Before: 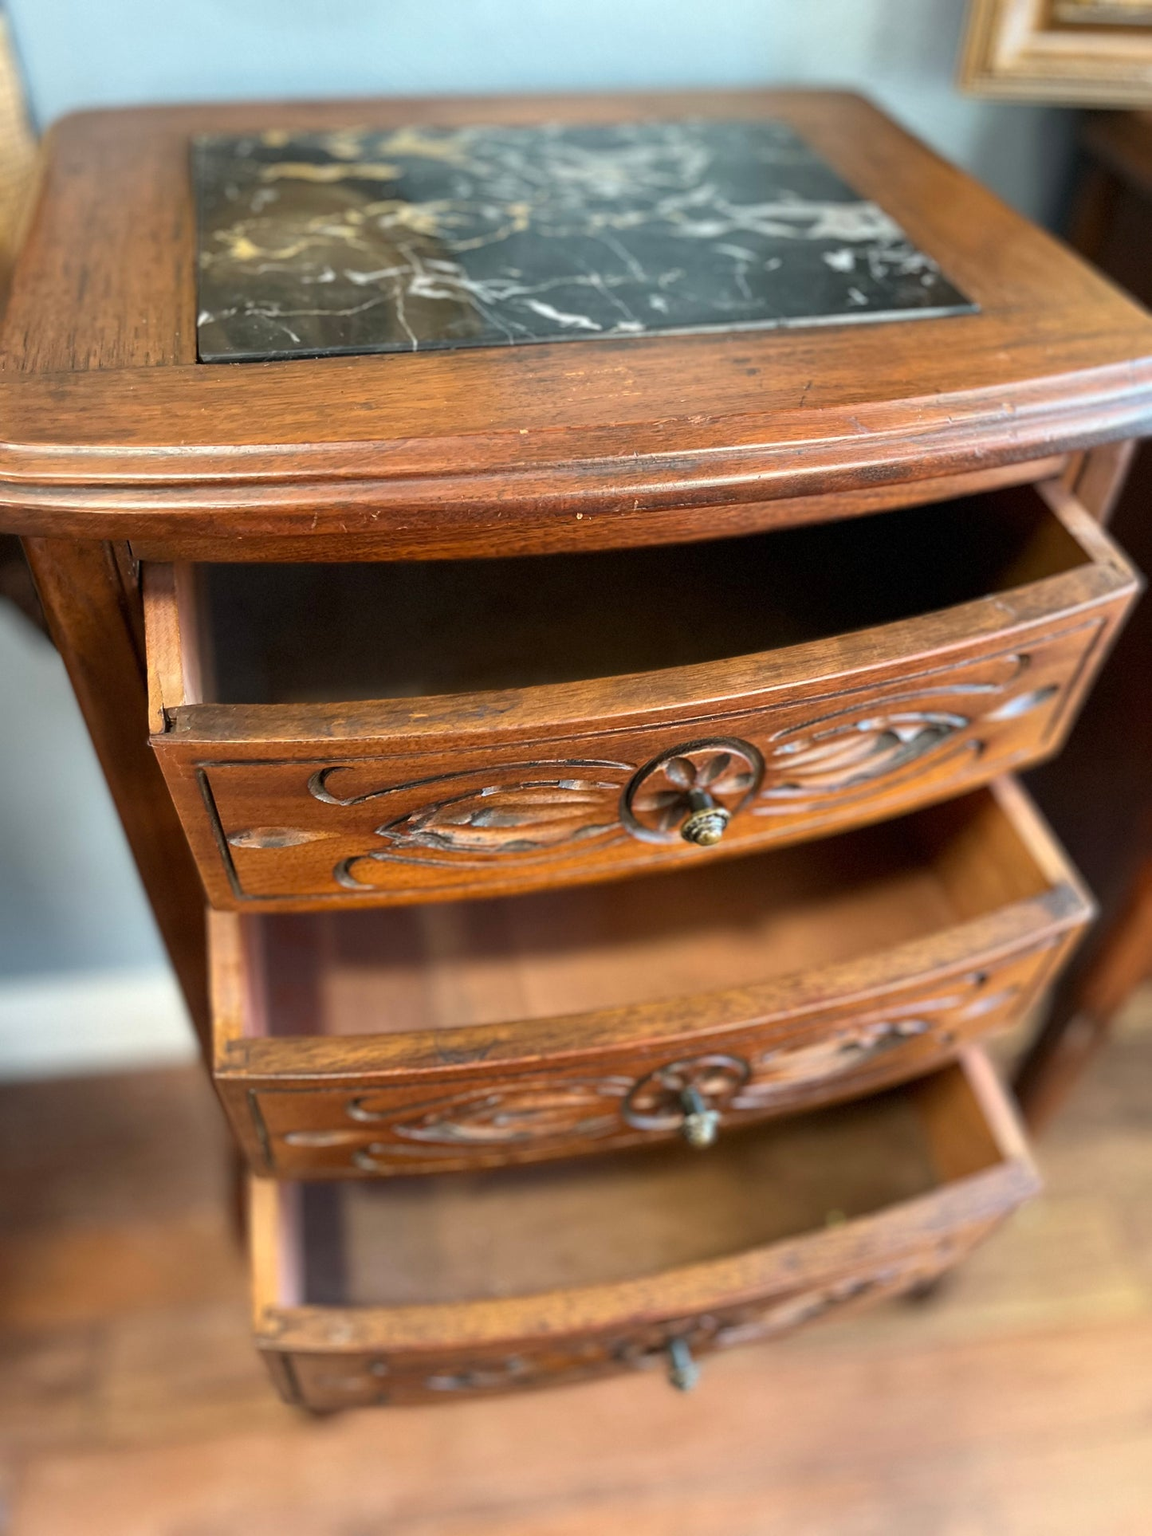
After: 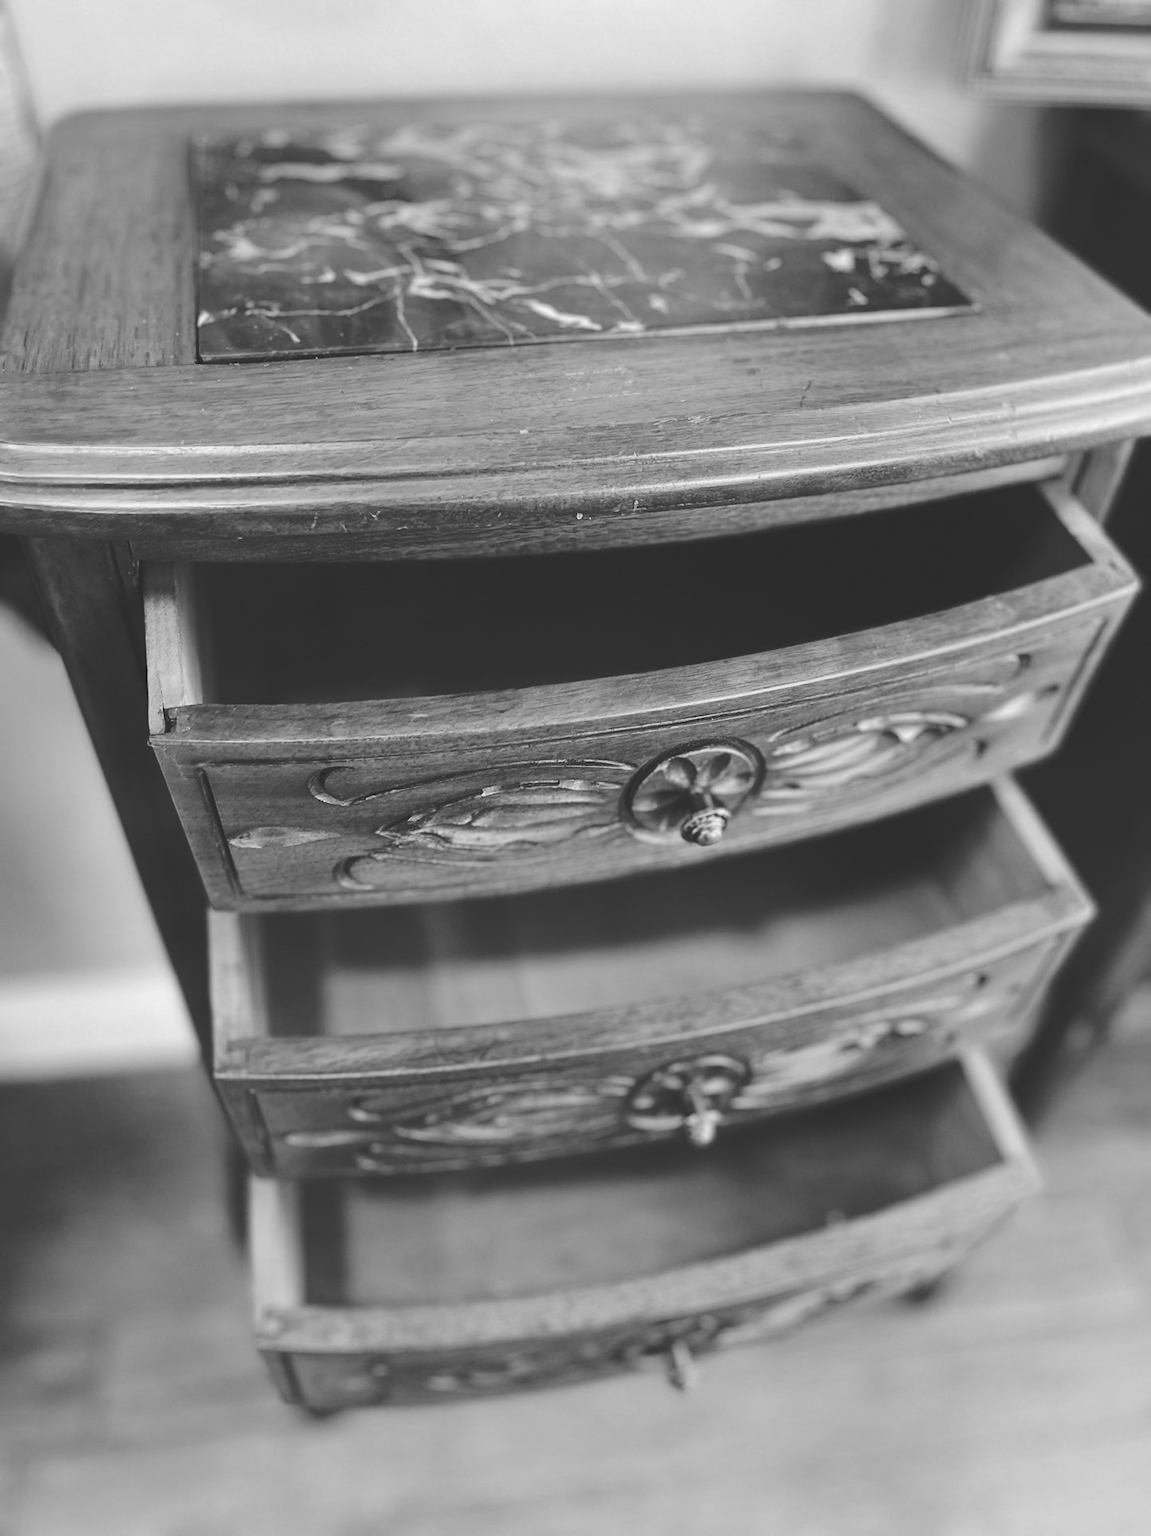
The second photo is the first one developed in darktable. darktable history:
color calibration: output gray [0.21, 0.42, 0.37, 0], gray › normalize channels true, illuminant same as pipeline (D50), adaptation XYZ, x 0.346, y 0.359, gamut compression 0
base curve: curves: ch0 [(0, 0.024) (0.055, 0.065) (0.121, 0.166) (0.236, 0.319) (0.693, 0.726) (1, 1)], preserve colors none
